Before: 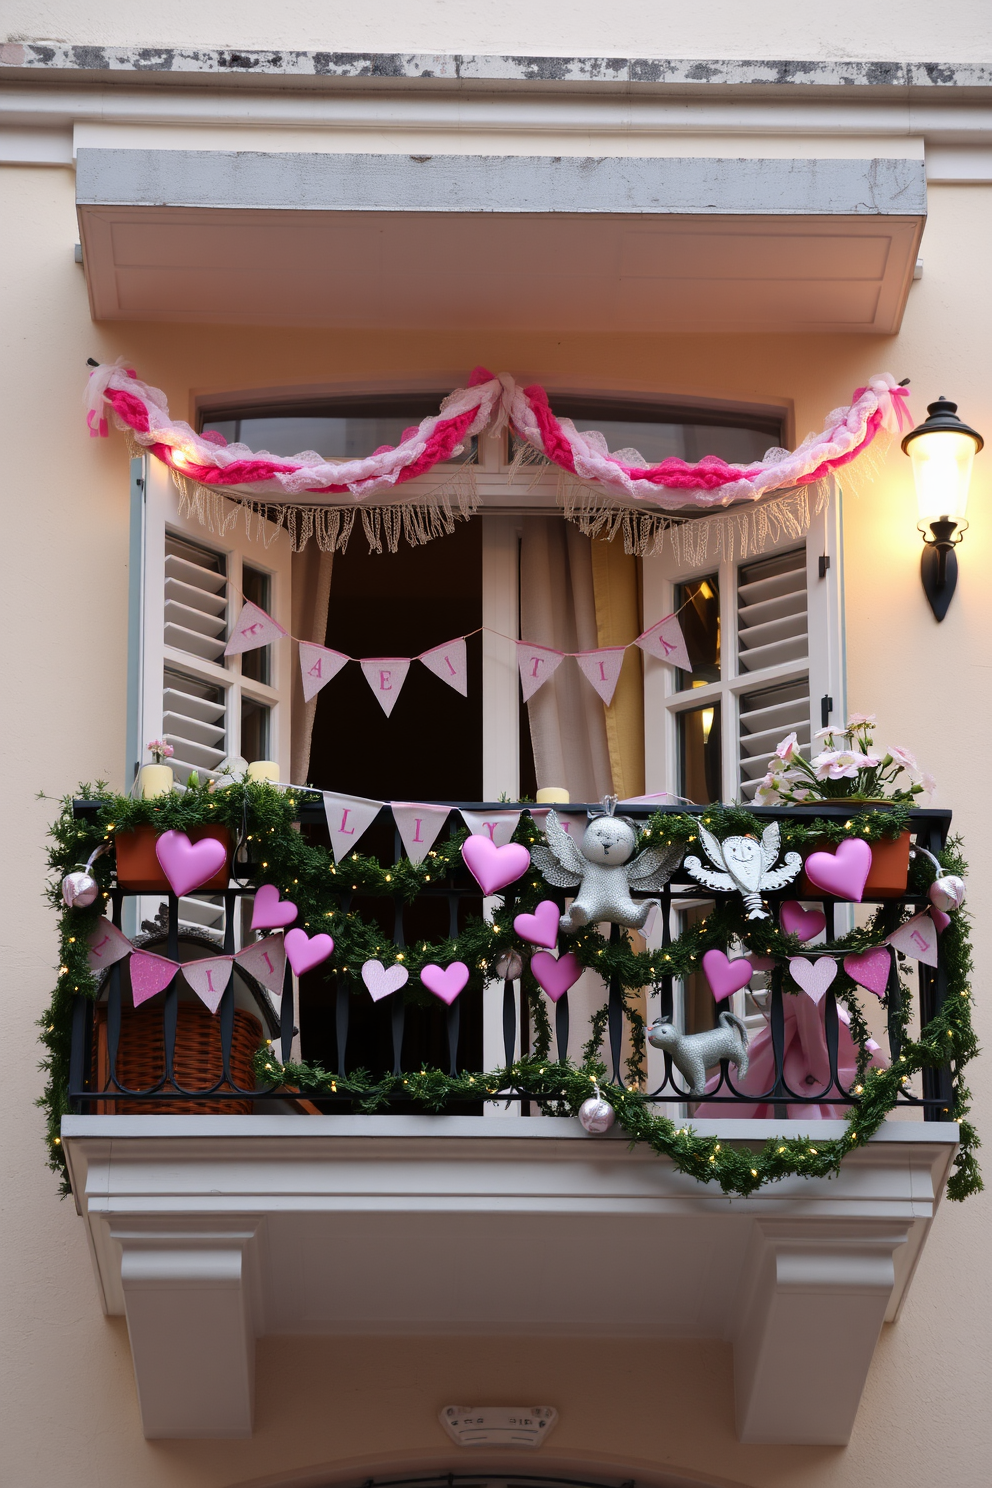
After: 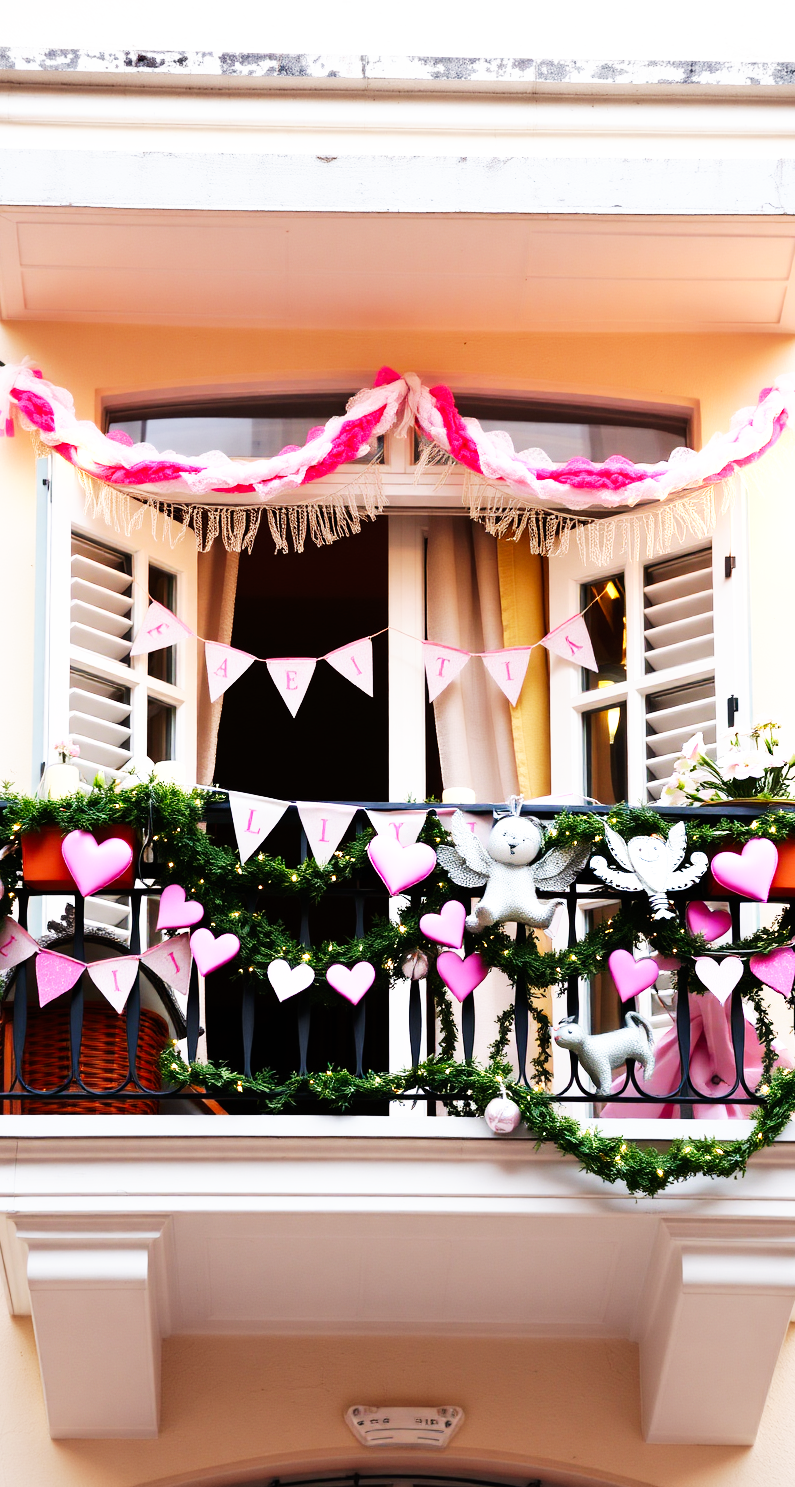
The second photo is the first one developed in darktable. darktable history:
base curve: curves: ch0 [(0, 0) (0.007, 0.004) (0.027, 0.03) (0.046, 0.07) (0.207, 0.54) (0.442, 0.872) (0.673, 0.972) (1, 1)], preserve colors none
crop and rotate: left 9.57%, right 10.242%
exposure: black level correction 0.001, exposure 0.498 EV, compensate highlight preservation false
